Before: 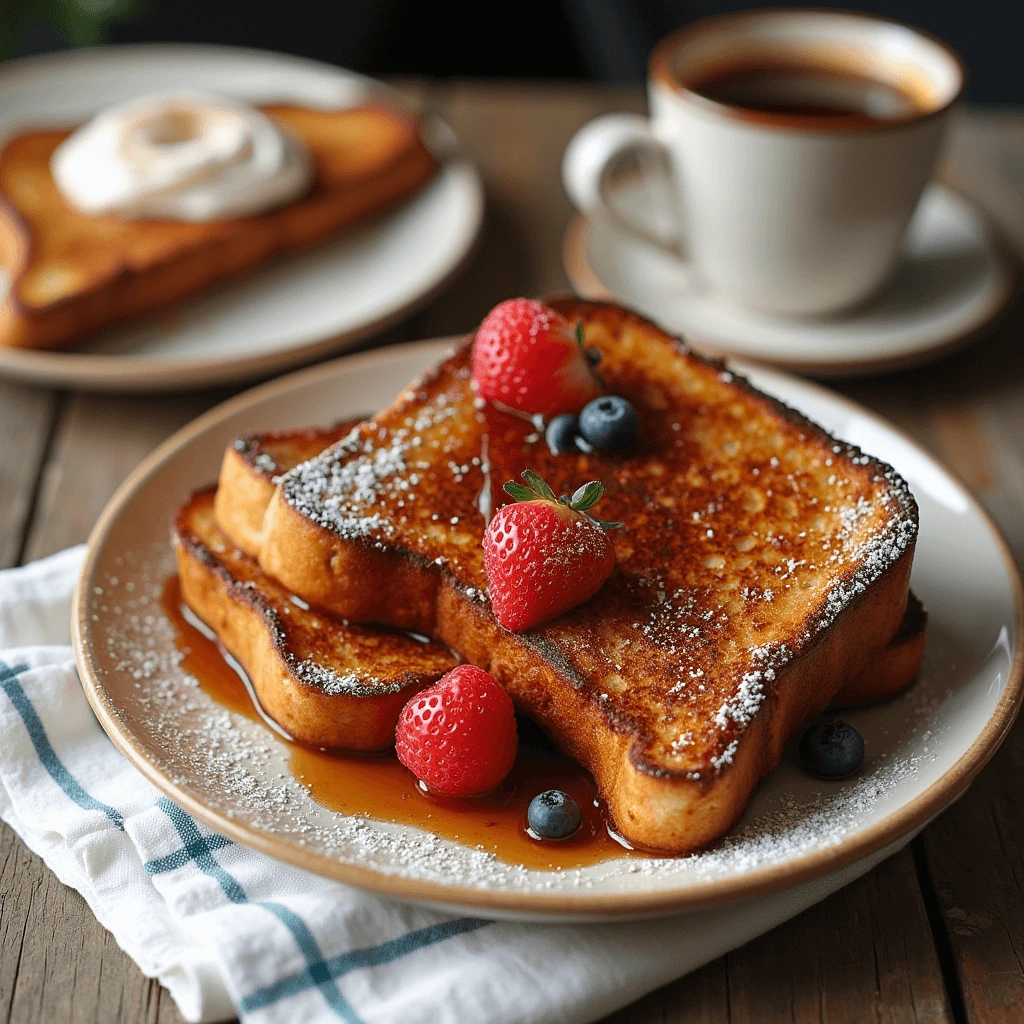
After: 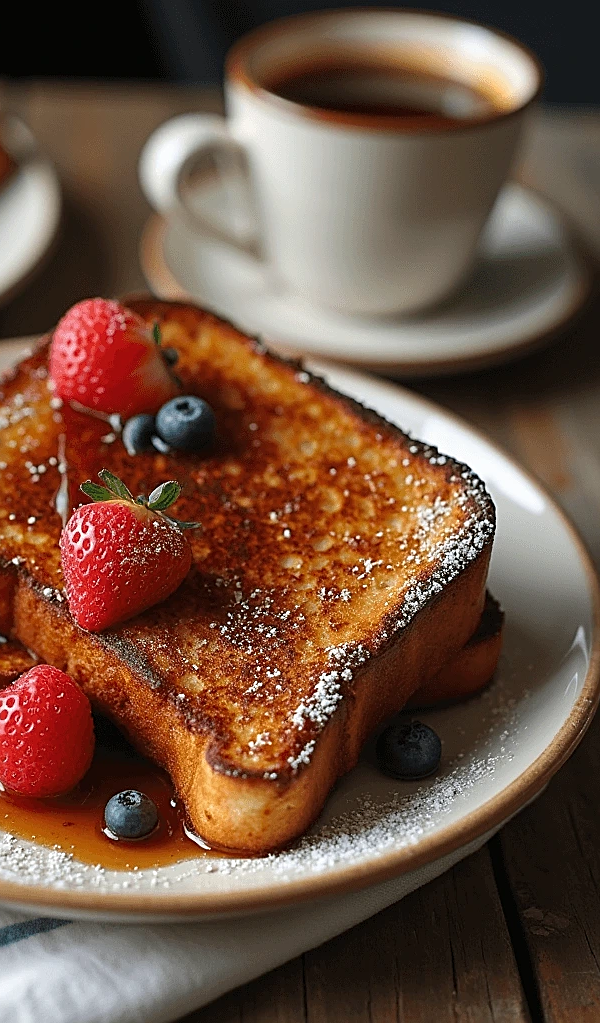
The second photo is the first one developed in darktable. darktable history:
sharpen: on, module defaults
framing: aspect text "constant border", border size 0%, pos h text "1/2", pos v text "1/2"
crop: left 41.402%
